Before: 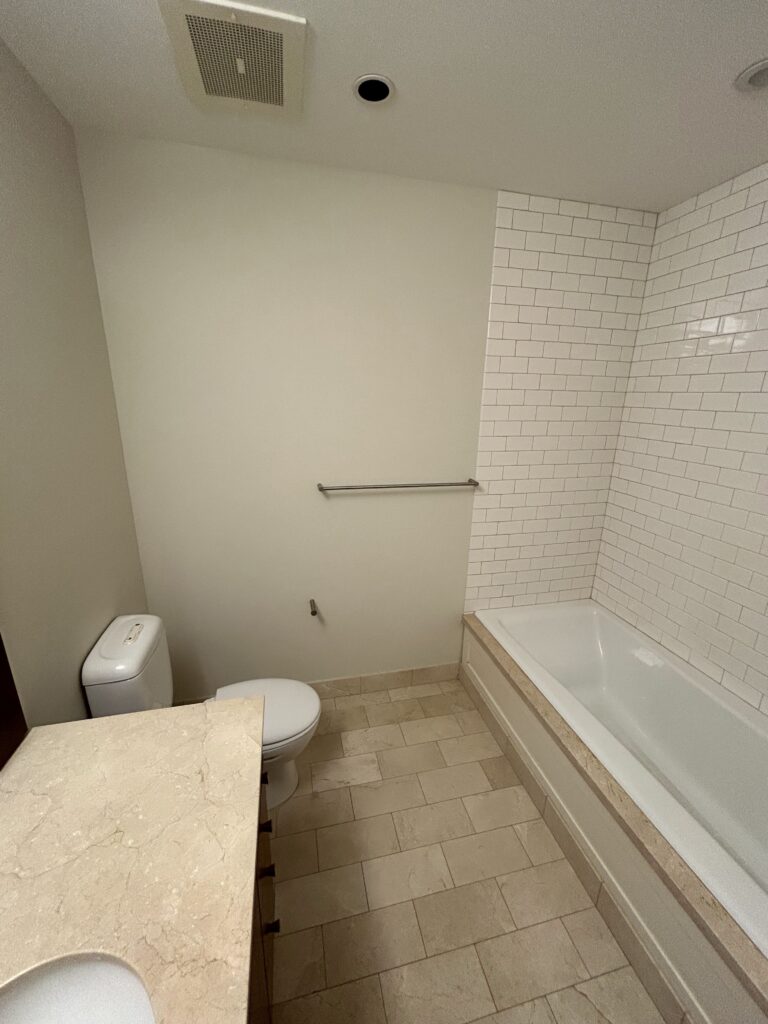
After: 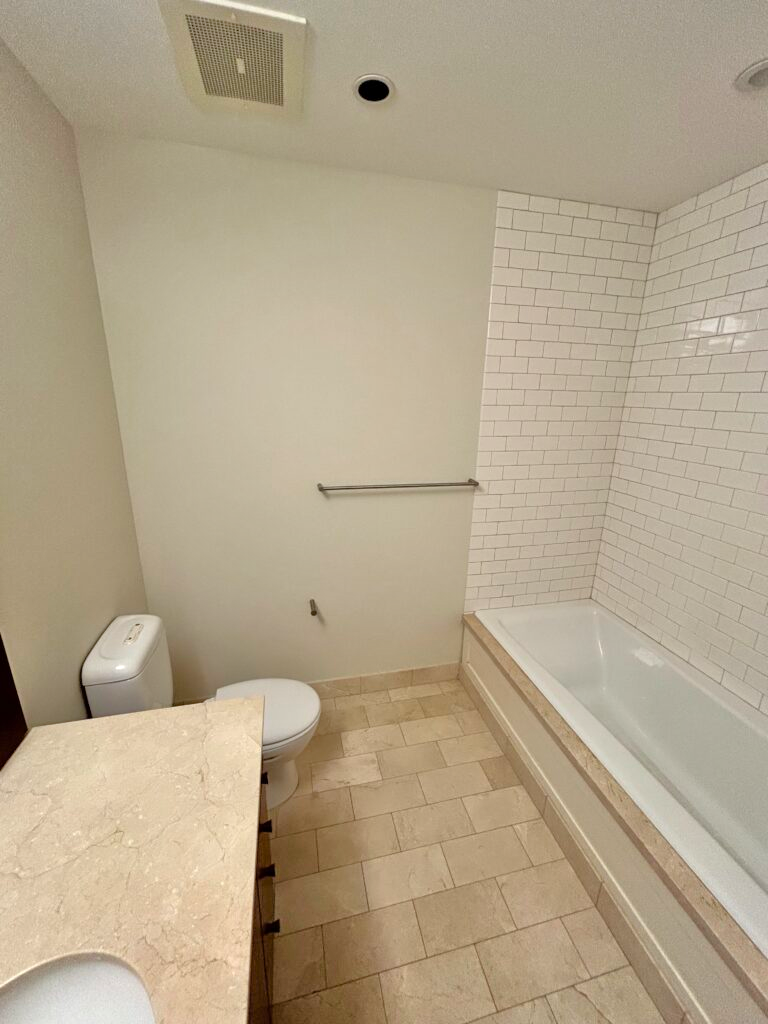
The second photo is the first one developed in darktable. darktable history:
tone equalizer: -7 EV 0.157 EV, -6 EV 0.605 EV, -5 EV 1.12 EV, -4 EV 1.31 EV, -3 EV 1.16 EV, -2 EV 0.6 EV, -1 EV 0.151 EV, mask exposure compensation -0.511 EV
